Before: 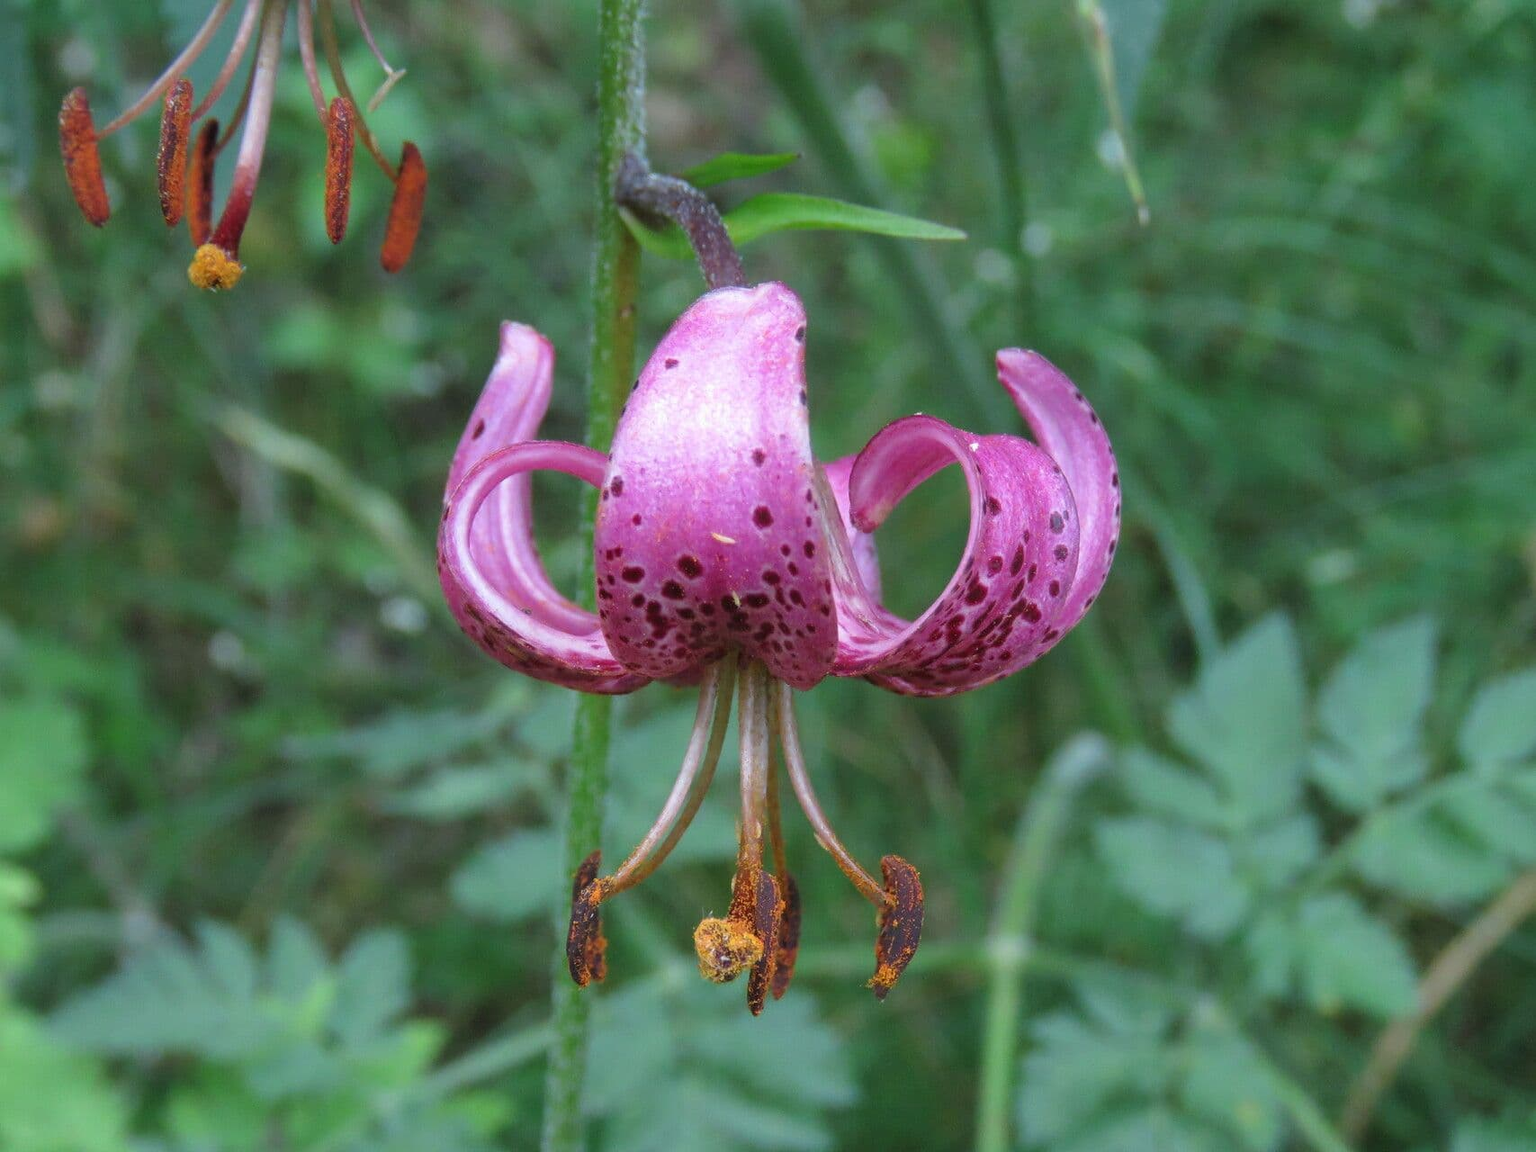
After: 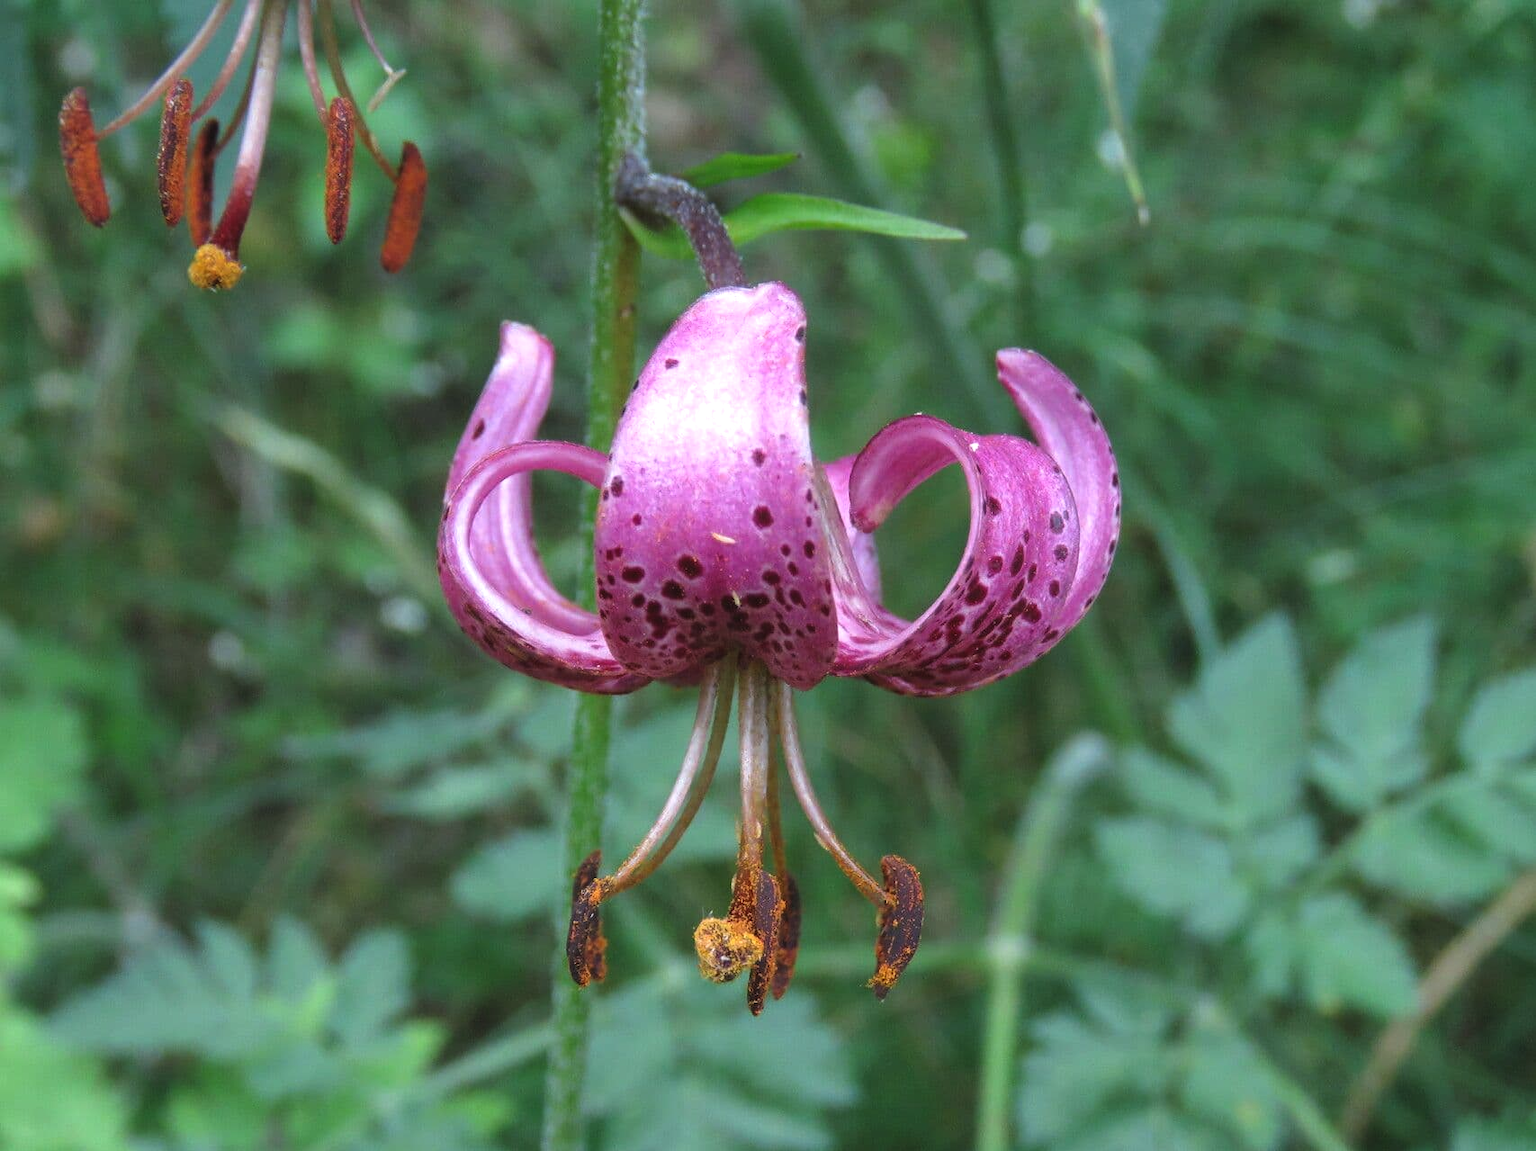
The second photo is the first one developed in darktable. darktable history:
color balance rgb: global offset › luminance 0.484%, perceptual saturation grading › global saturation 0.786%, global vibrance 9.439%, contrast 14.579%, saturation formula JzAzBz (2021)
